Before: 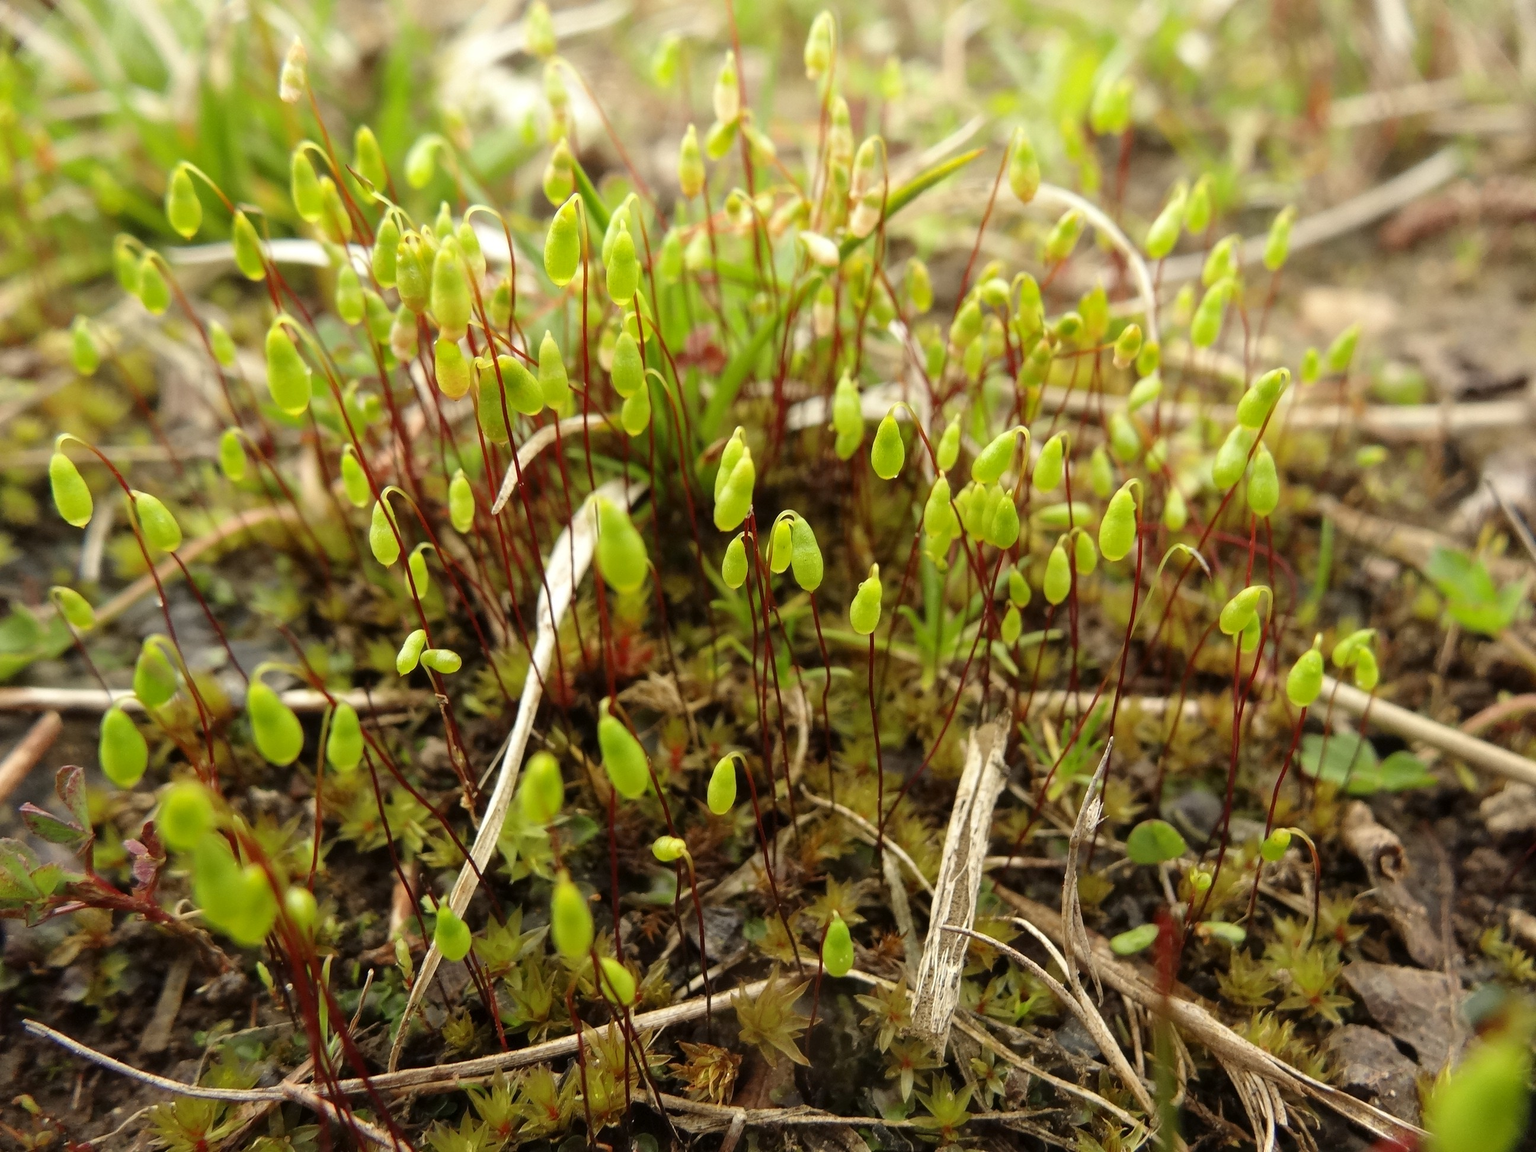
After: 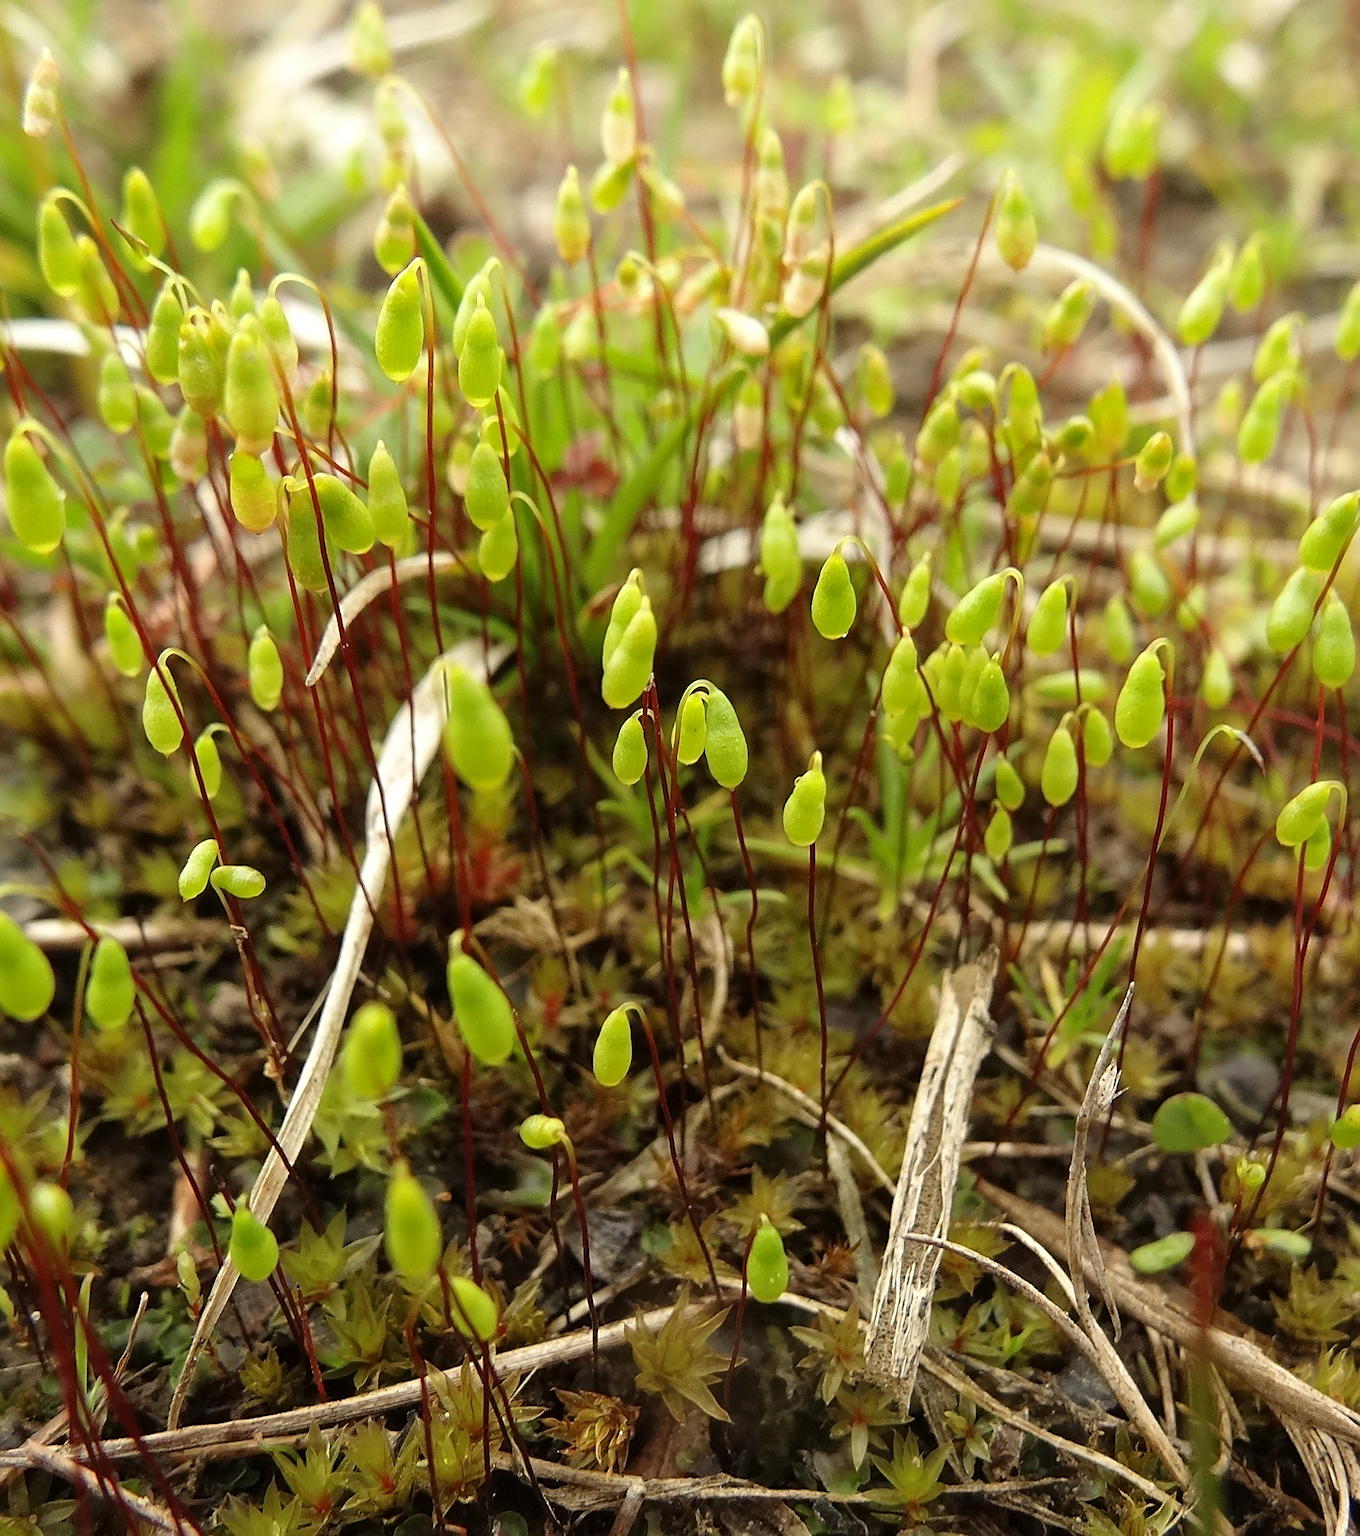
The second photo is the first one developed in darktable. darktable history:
crop: left 17.108%, right 16.433%
sharpen: on, module defaults
